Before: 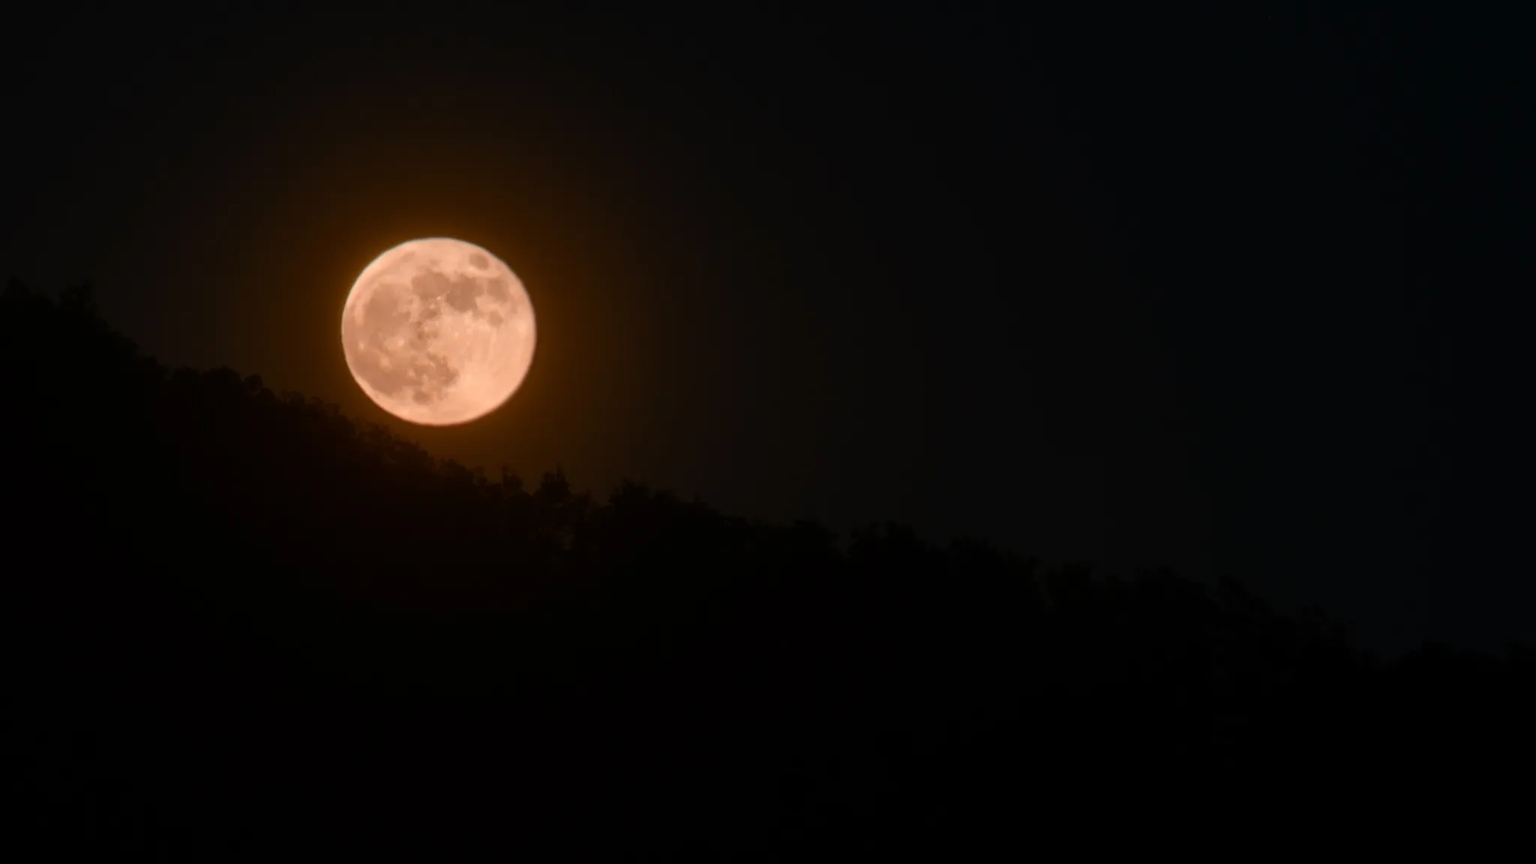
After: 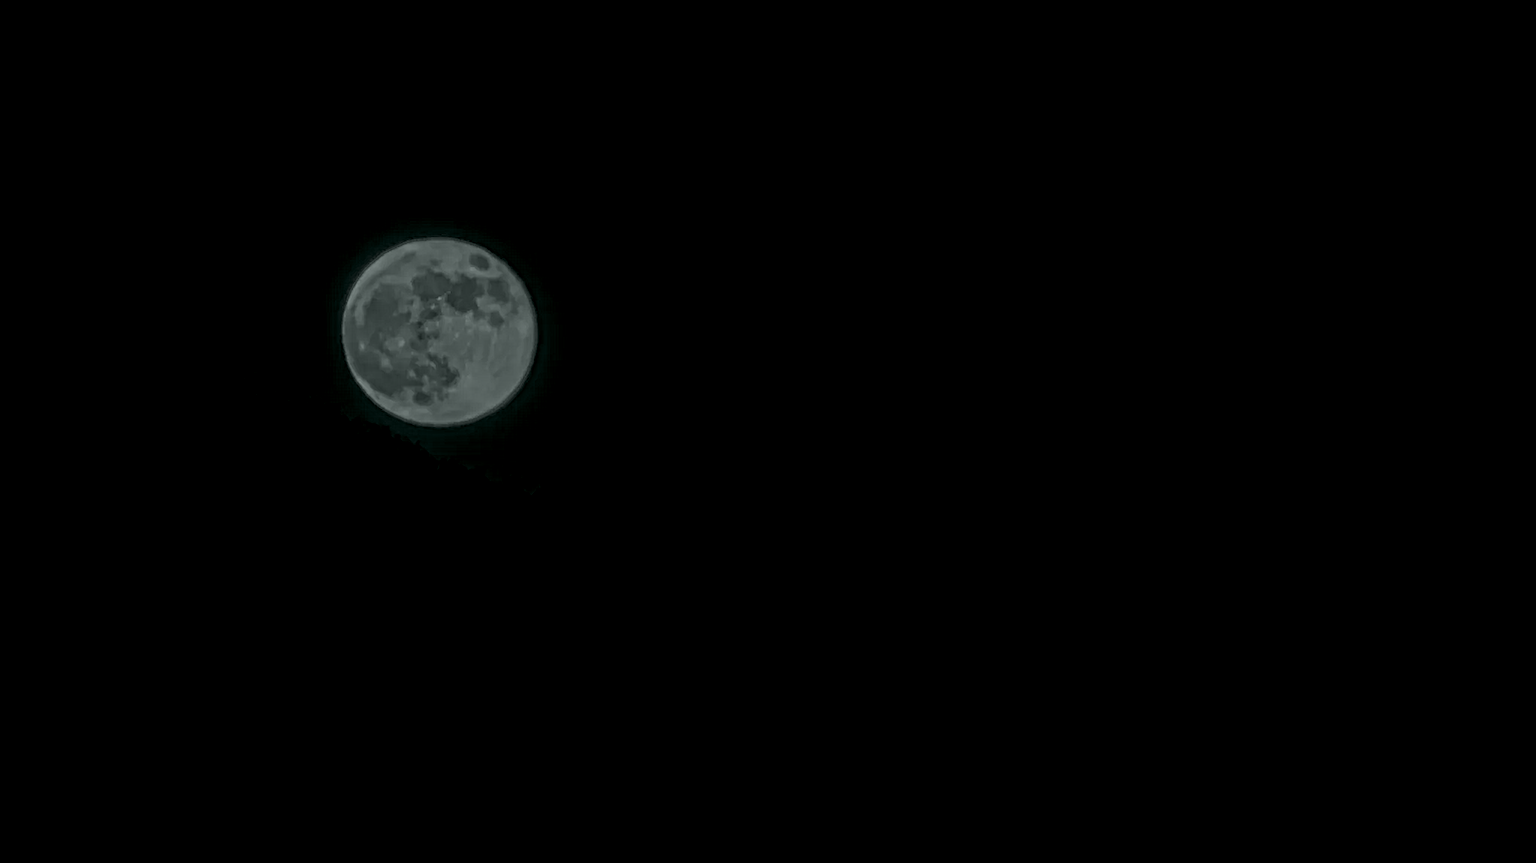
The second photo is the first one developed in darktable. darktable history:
exposure: black level correction 0, exposure 0.877 EV, compensate exposure bias true, compensate highlight preservation false
color correction: highlights a* 5.3, highlights b* 24.26, shadows a* -15.58, shadows b* 4.02
crop: top 0.05%, bottom 0.098%
contrast equalizer: octaves 7, y [[0.406, 0.494, 0.589, 0.753, 0.877, 0.999], [0.5 ×6], [0.5 ×6], [0 ×6], [0 ×6]]
colorize: hue 90°, saturation 19%, lightness 1.59%, version 1
